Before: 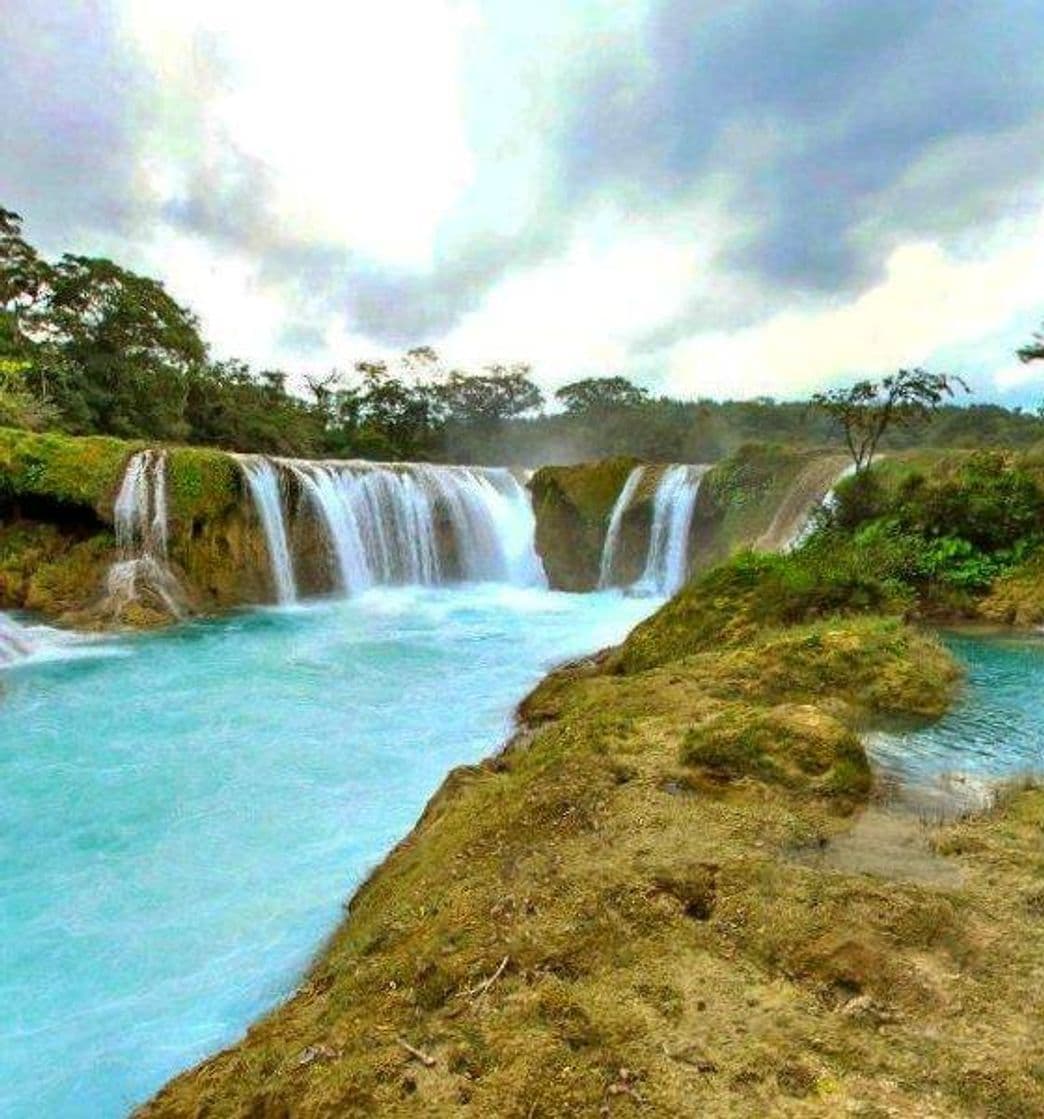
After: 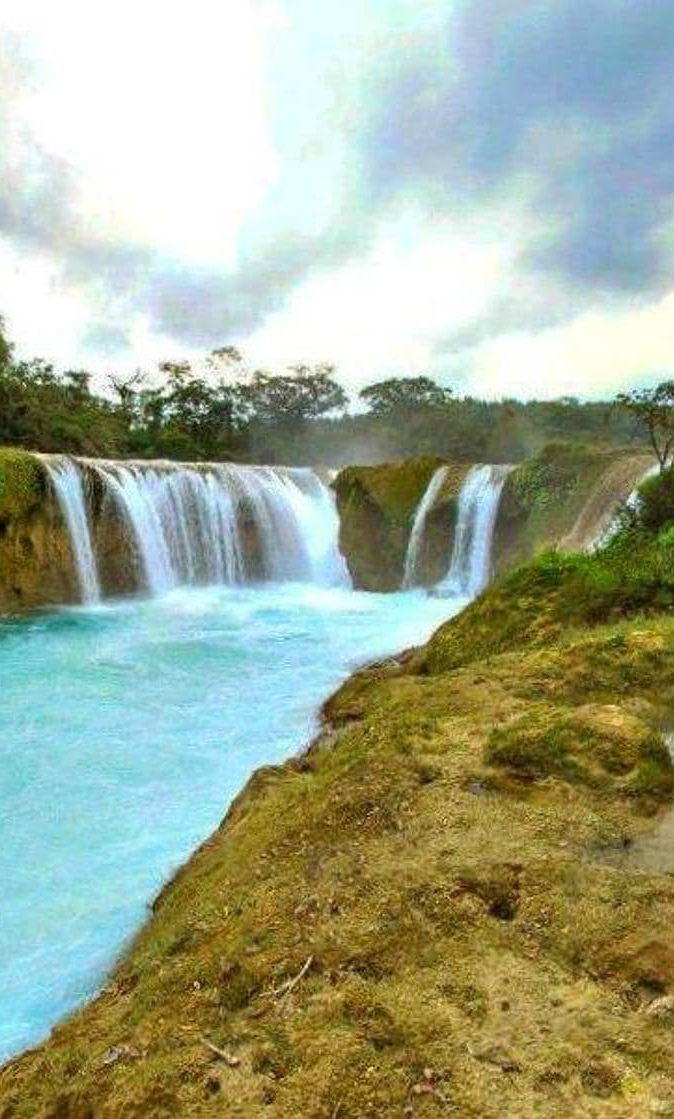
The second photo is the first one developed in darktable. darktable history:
crop and rotate: left 18.901%, right 16.52%
